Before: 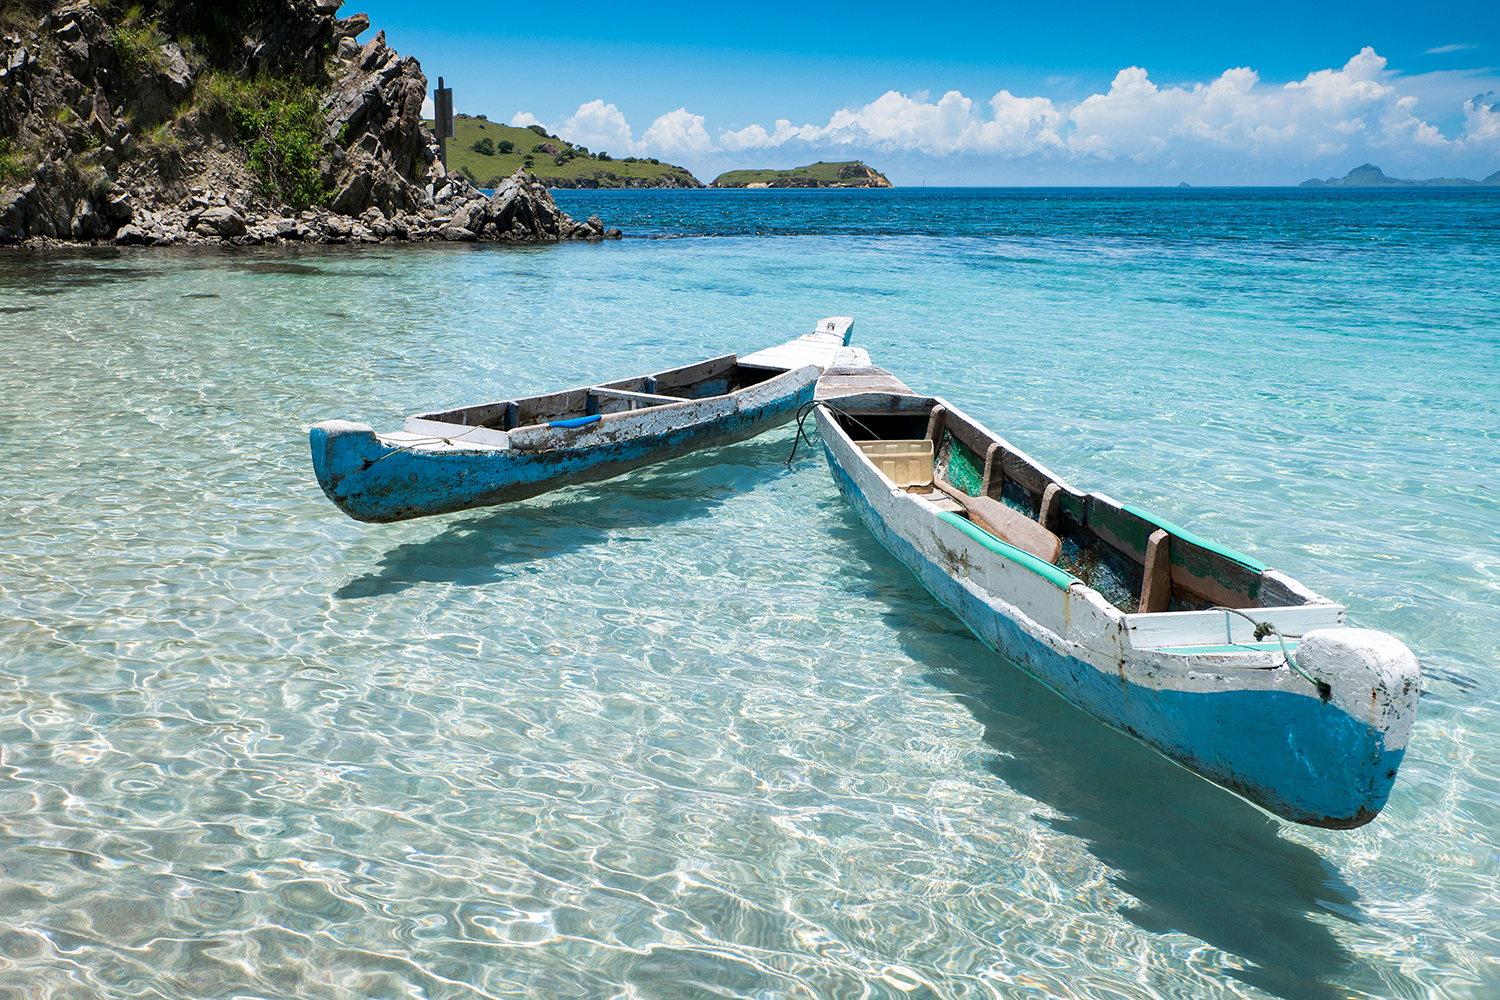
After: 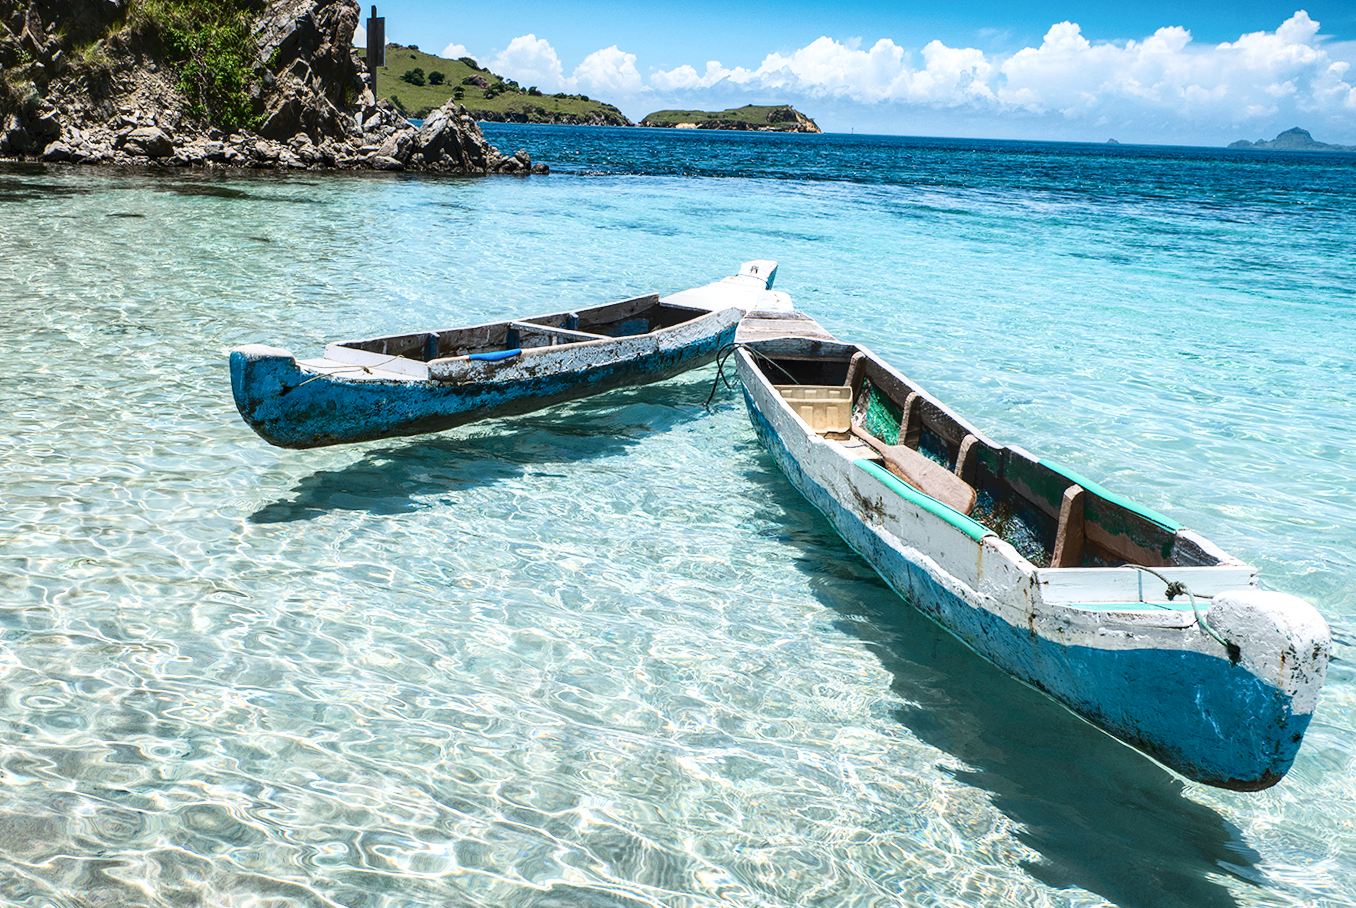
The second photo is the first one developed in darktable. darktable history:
local contrast: on, module defaults
crop and rotate: angle -2.17°, left 3.112%, top 3.609%, right 1.407%, bottom 0.427%
tone curve: curves: ch0 [(0, 0) (0.003, 0.047) (0.011, 0.047) (0.025, 0.049) (0.044, 0.051) (0.069, 0.055) (0.1, 0.066) (0.136, 0.089) (0.177, 0.12) (0.224, 0.155) (0.277, 0.205) (0.335, 0.281) (0.399, 0.37) (0.468, 0.47) (0.543, 0.574) (0.623, 0.687) (0.709, 0.801) (0.801, 0.89) (0.898, 0.963) (1, 1)], color space Lab, independent channels, preserve colors none
exposure: compensate highlight preservation false
